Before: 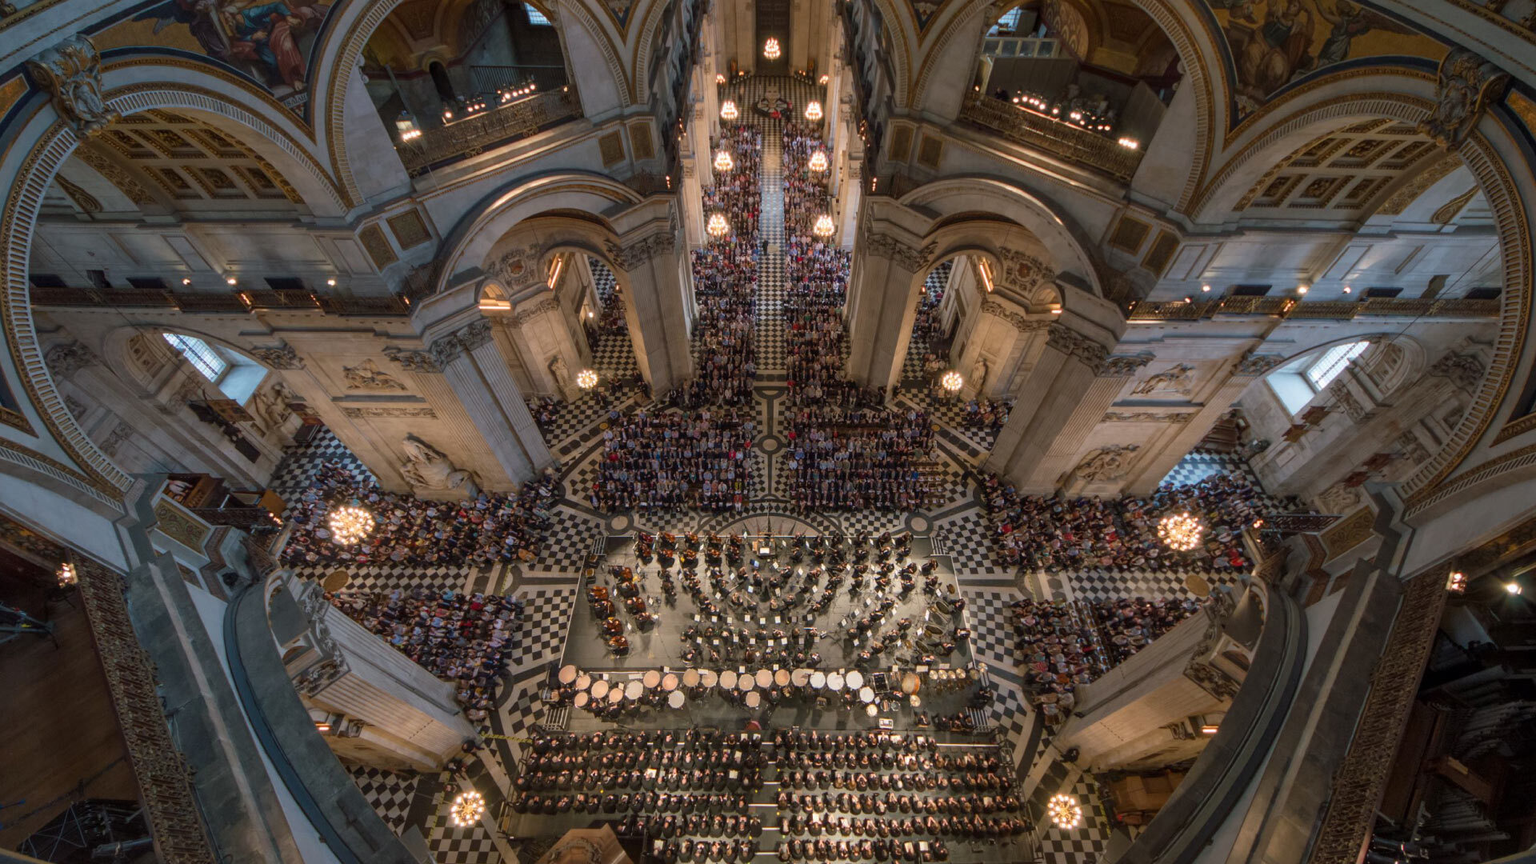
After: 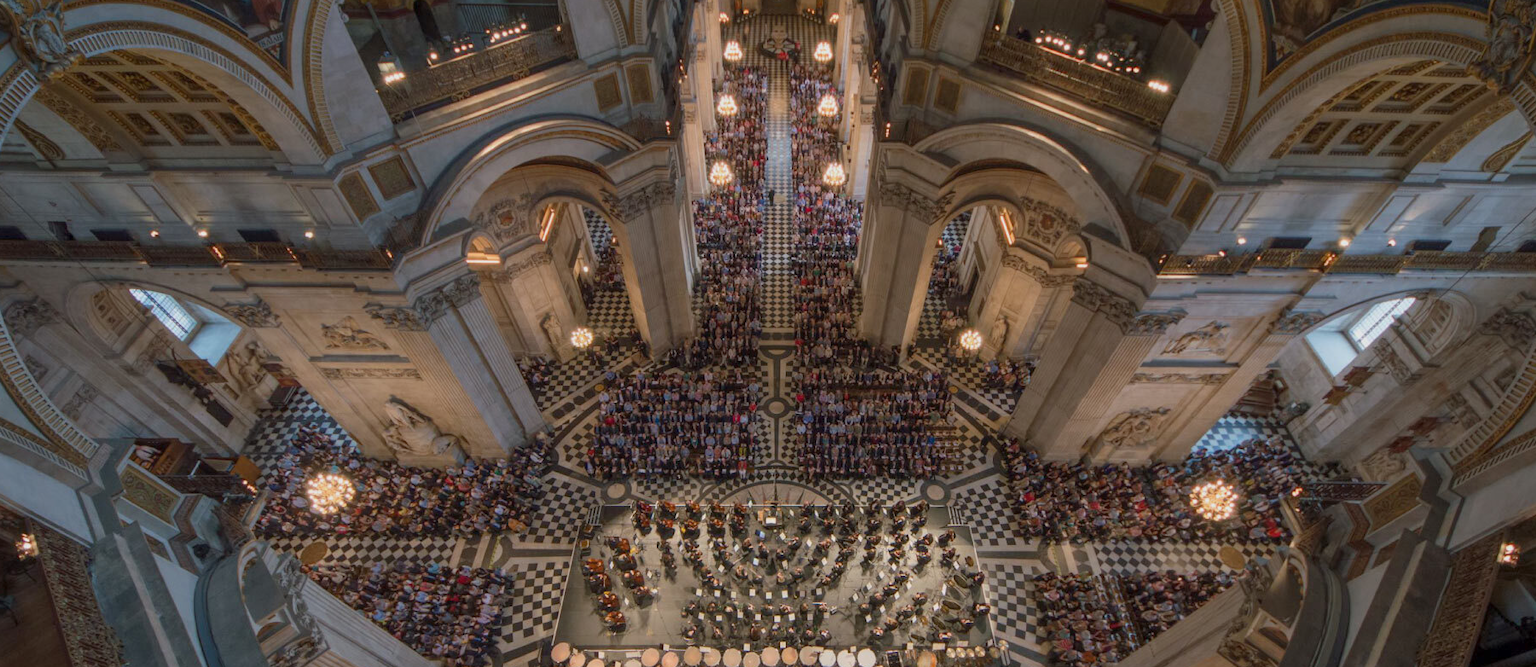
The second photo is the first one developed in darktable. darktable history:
crop: left 2.737%, top 7.287%, right 3.421%, bottom 20.179%
color balance rgb: perceptual saturation grading › global saturation -0.31%, global vibrance -8%, contrast -13%, saturation formula JzAzBz (2021)
